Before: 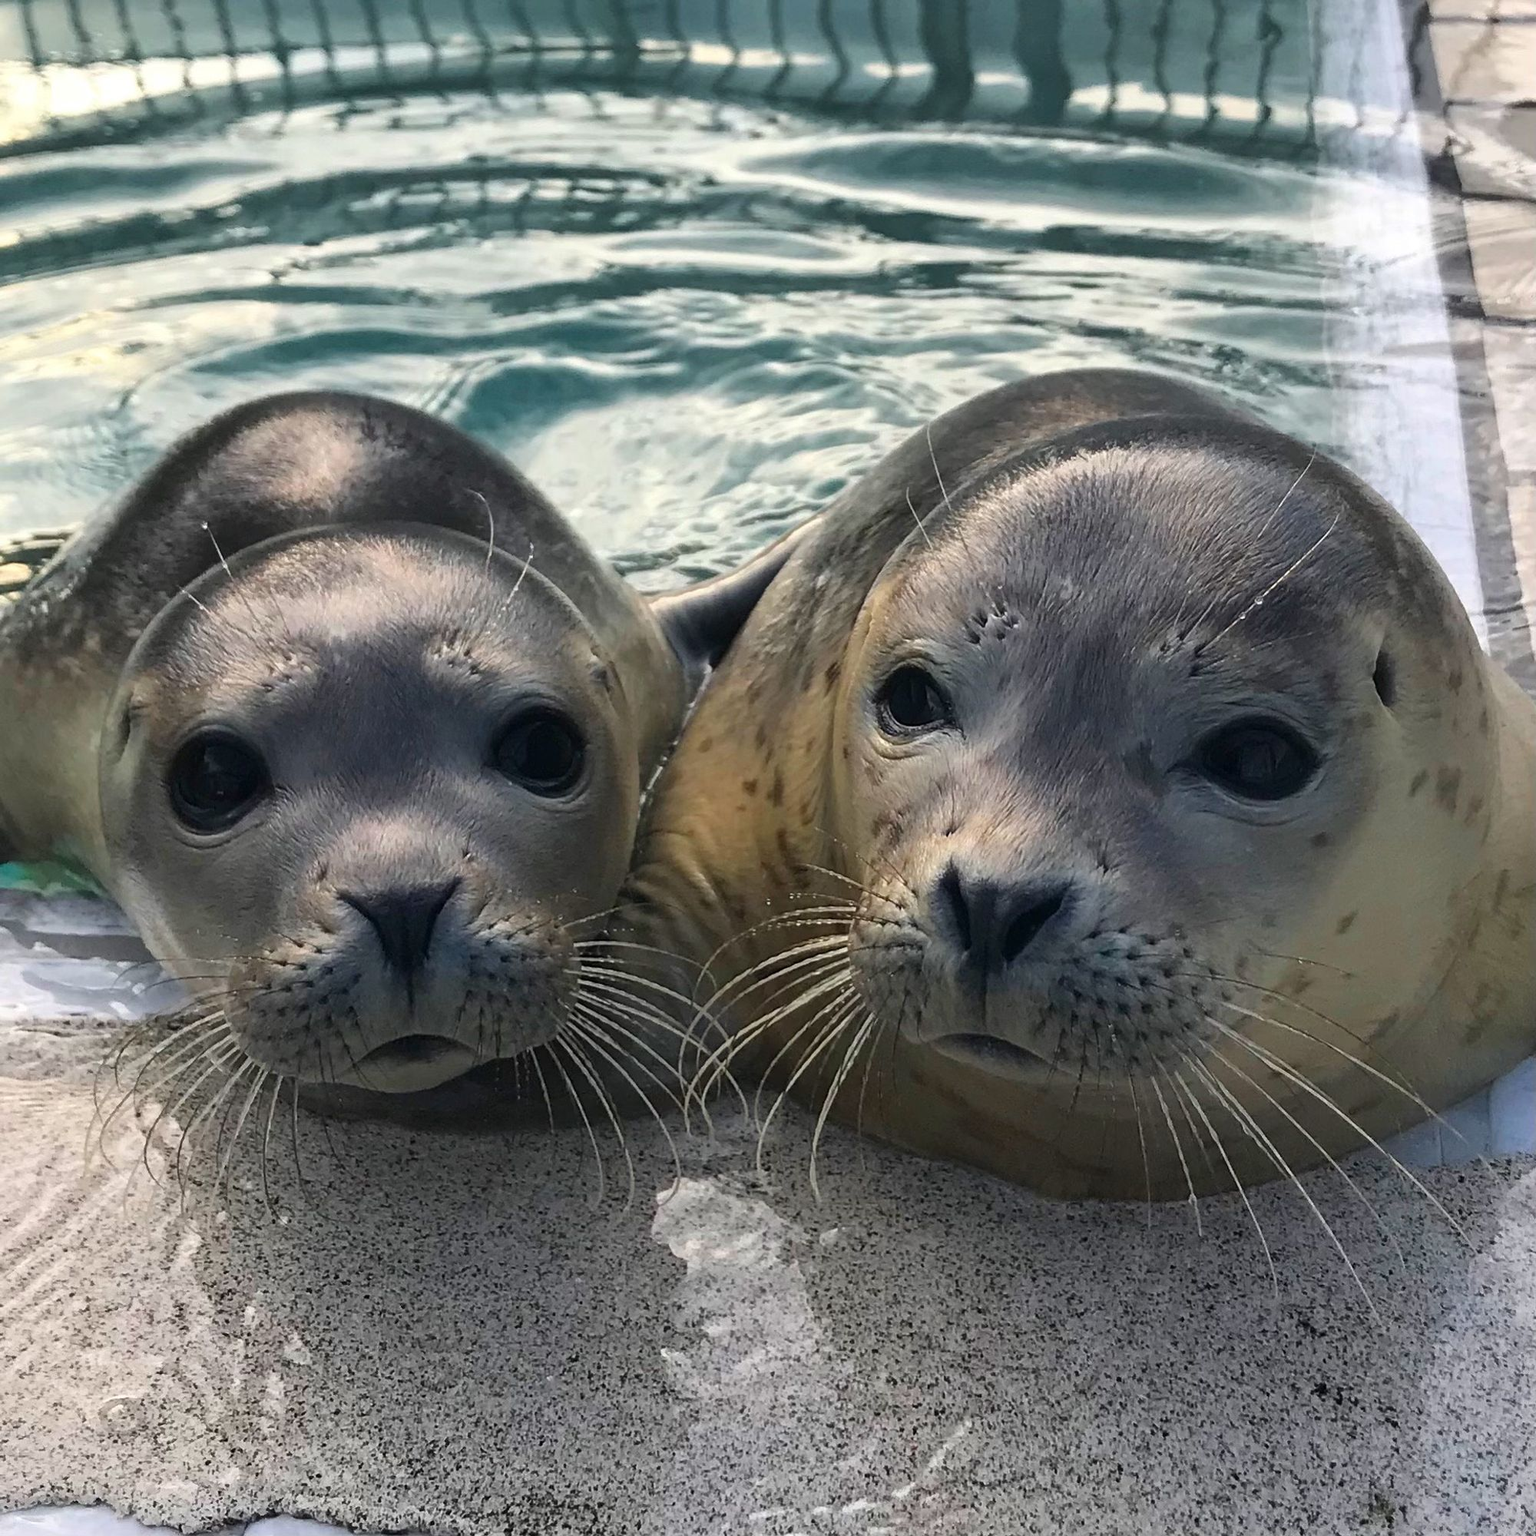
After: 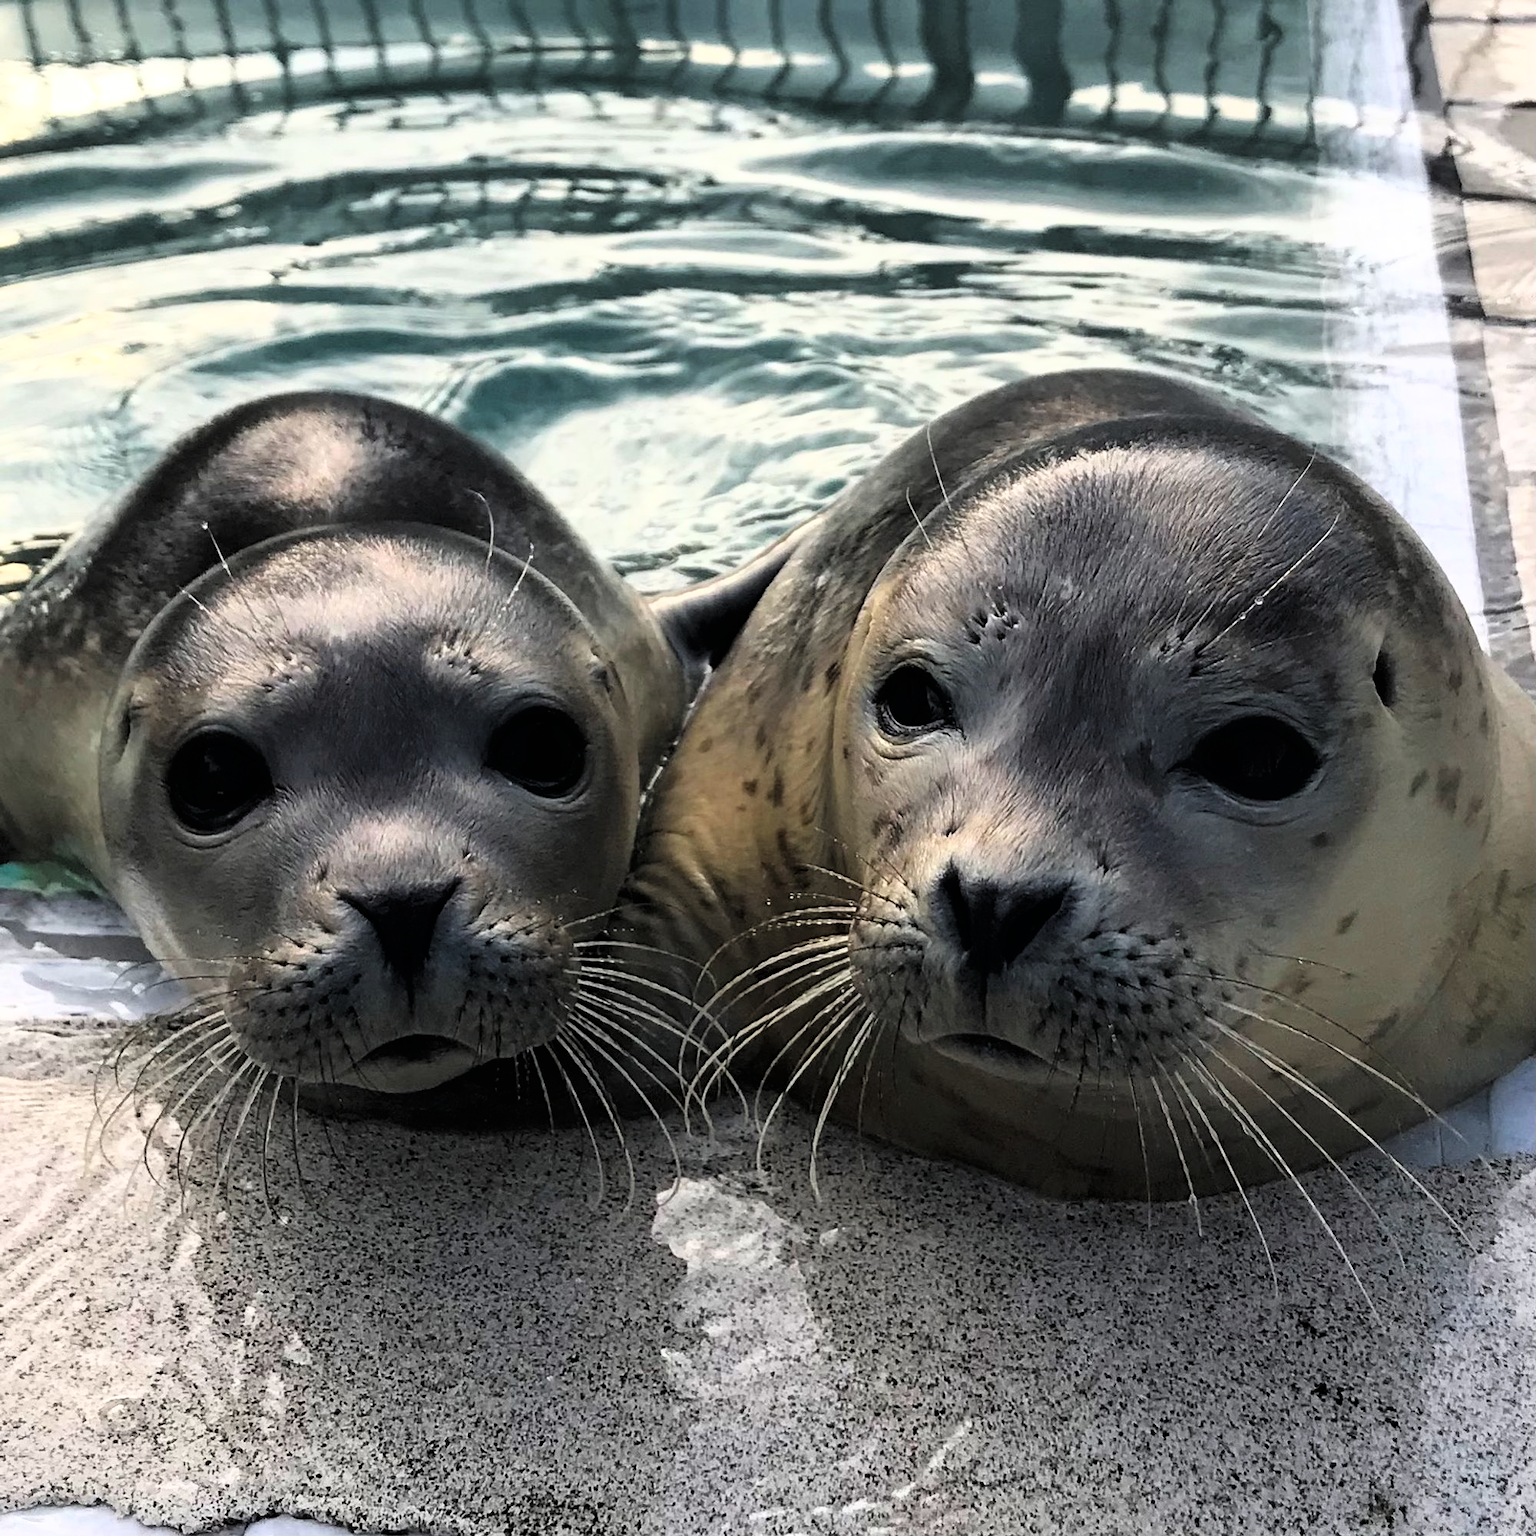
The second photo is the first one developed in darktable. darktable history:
tone curve: curves: ch0 [(0, 0) (0.003, 0) (0.011, 0.001) (0.025, 0.002) (0.044, 0.004) (0.069, 0.006) (0.1, 0.009) (0.136, 0.03) (0.177, 0.076) (0.224, 0.13) (0.277, 0.202) (0.335, 0.28) (0.399, 0.367) (0.468, 0.46) (0.543, 0.562) (0.623, 0.67) (0.709, 0.787) (0.801, 0.889) (0.898, 0.972) (1, 1)], color space Lab, linked channels, preserve colors none
contrast brightness saturation: saturation -0.102
